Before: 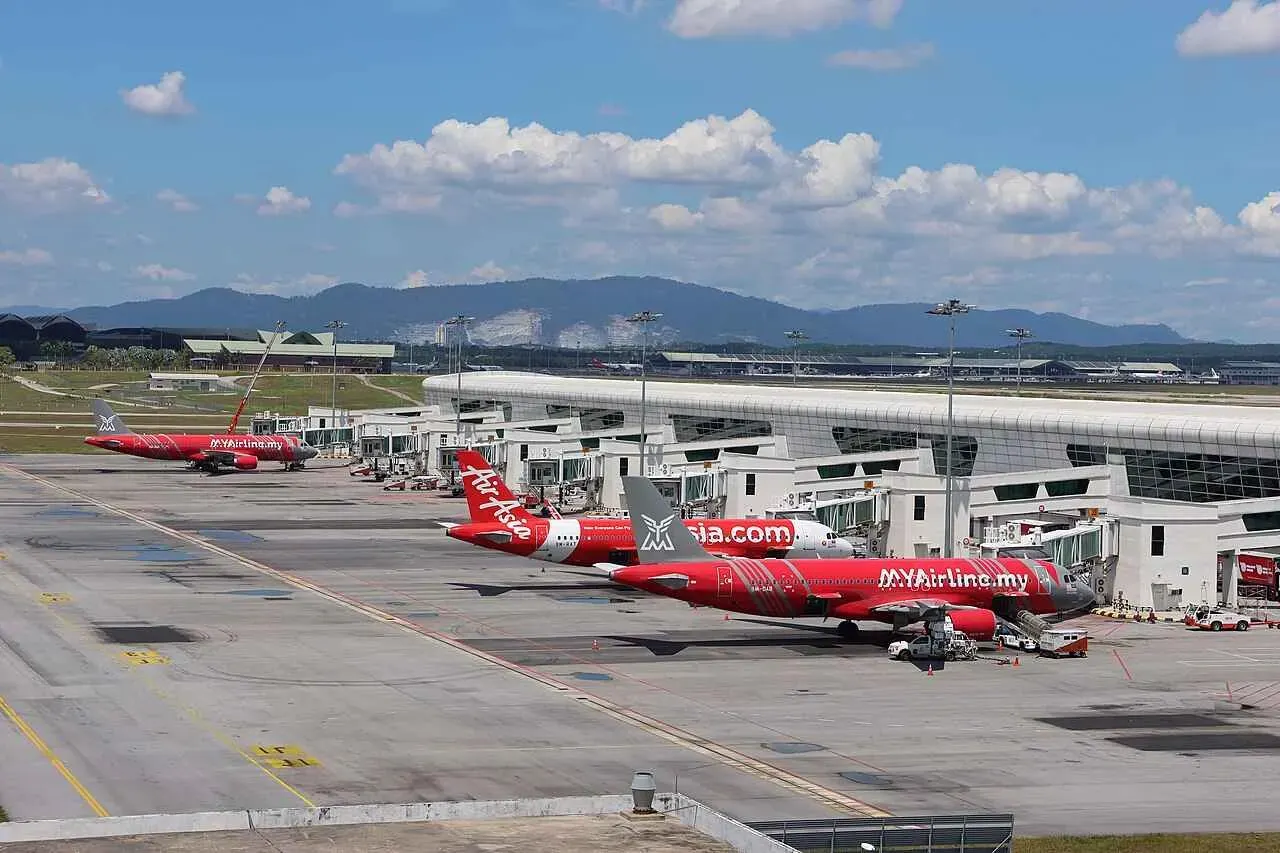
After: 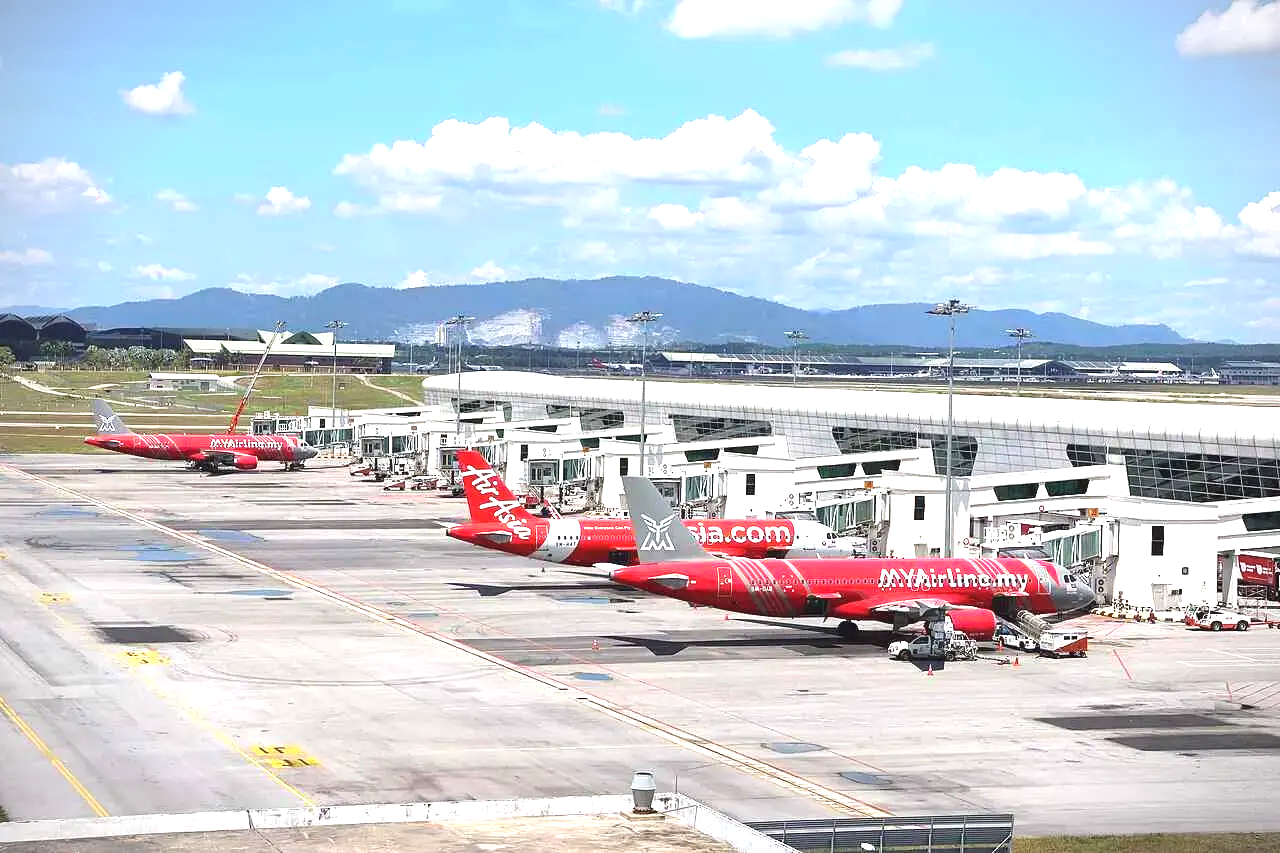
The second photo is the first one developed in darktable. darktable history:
vignetting: fall-off start 88.84%, fall-off radius 44.29%, width/height ratio 1.156
exposure: black level correction -0.002, exposure 1.361 EV, compensate exposure bias true, compensate highlight preservation false
